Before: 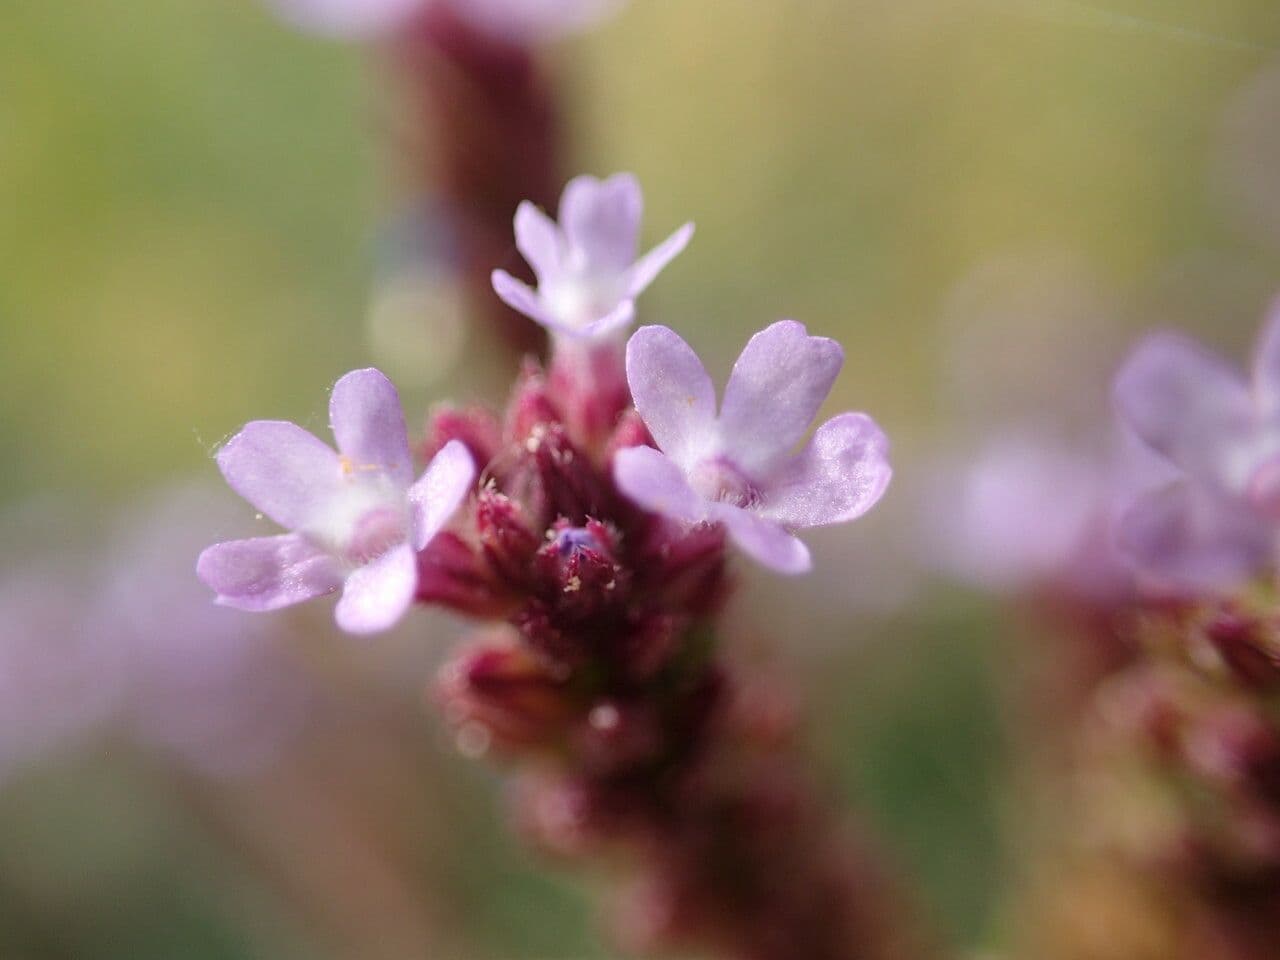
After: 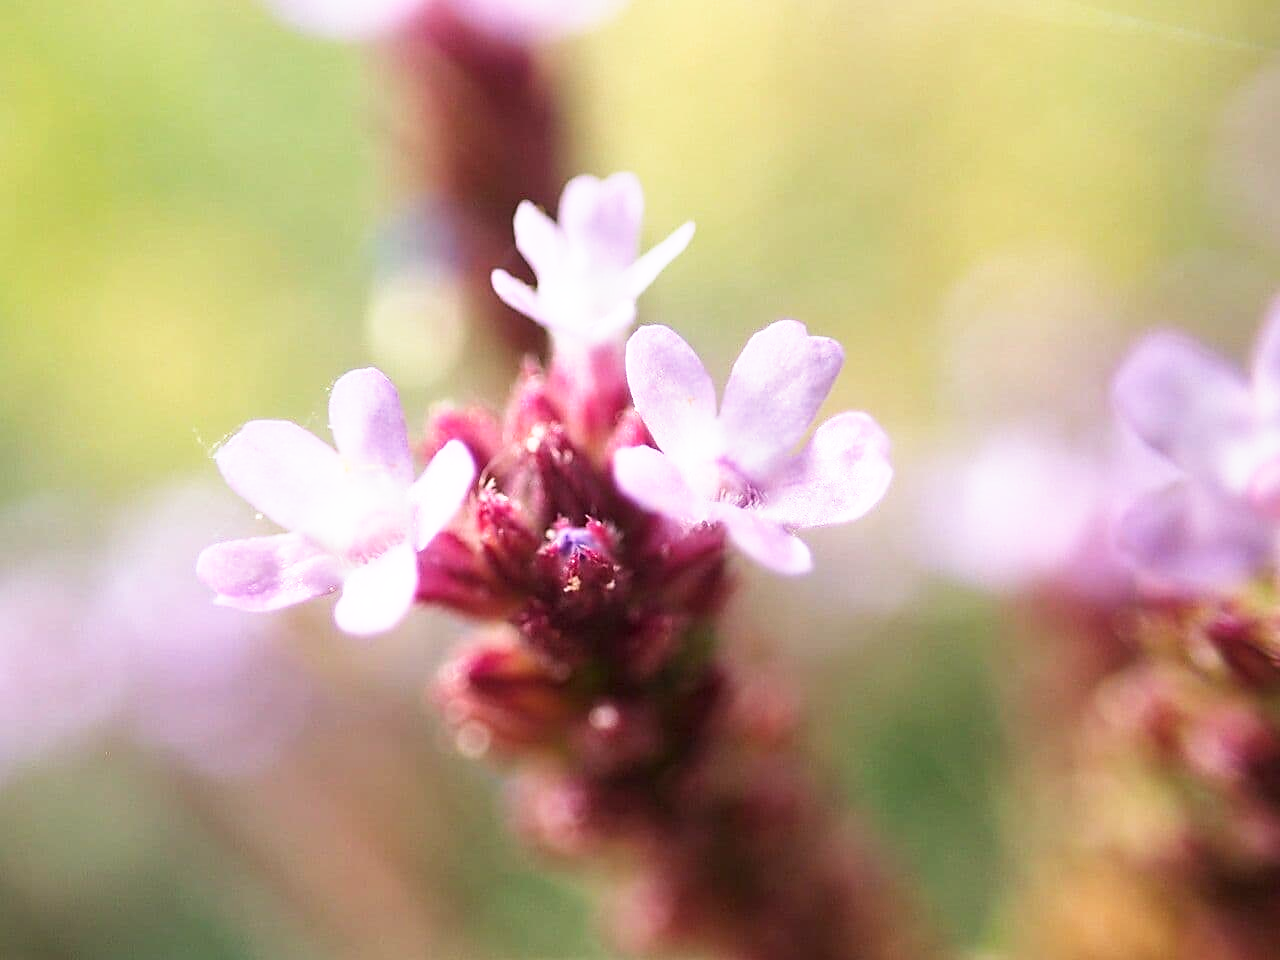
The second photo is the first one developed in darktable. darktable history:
sharpen: radius 1.871, amount 0.409, threshold 1.284
base curve: curves: ch0 [(0, 0) (0.495, 0.917) (1, 1)], preserve colors none
